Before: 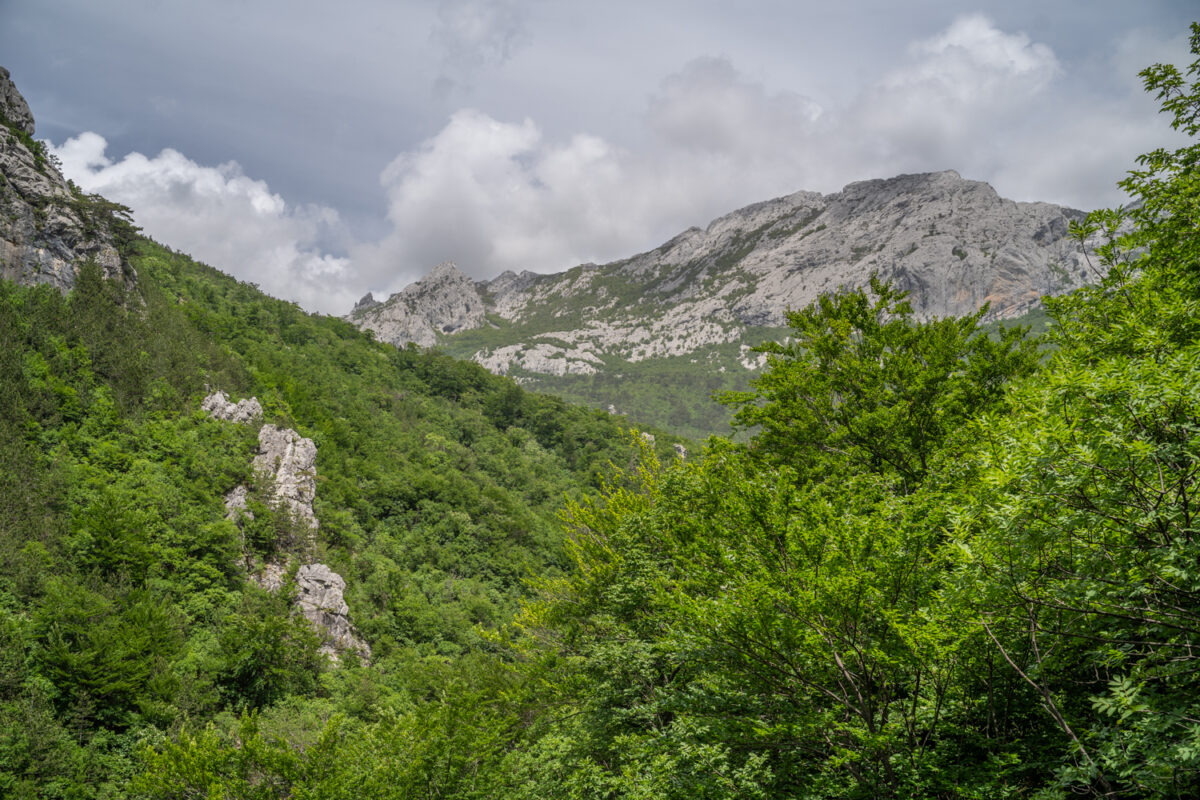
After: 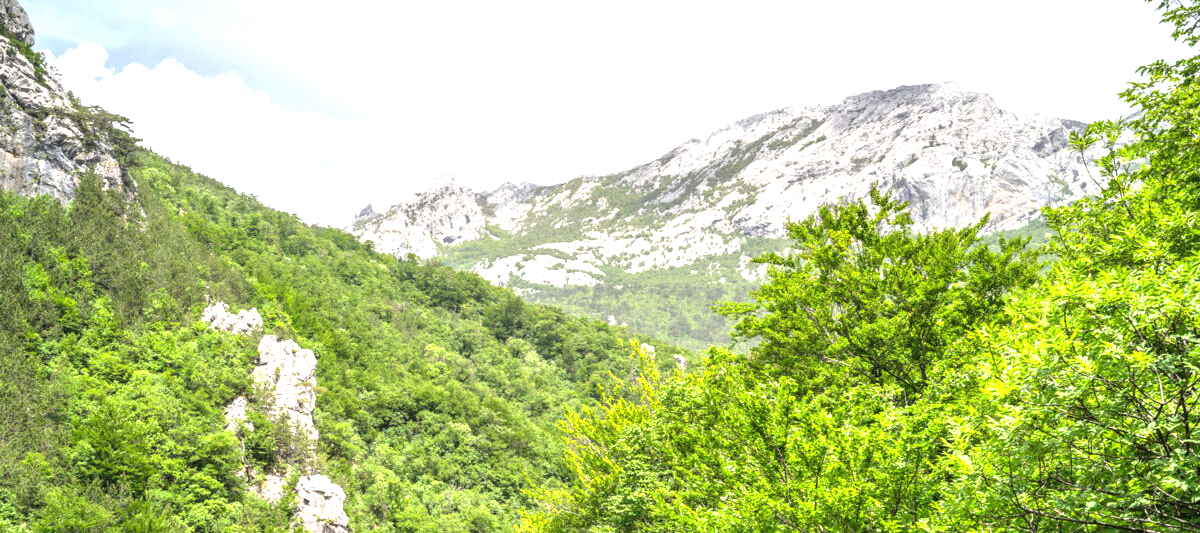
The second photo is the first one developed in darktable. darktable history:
exposure: black level correction 0, exposure 1.1 EV, compensate exposure bias true, compensate highlight preservation false
crop: top 11.166%, bottom 22.168%
